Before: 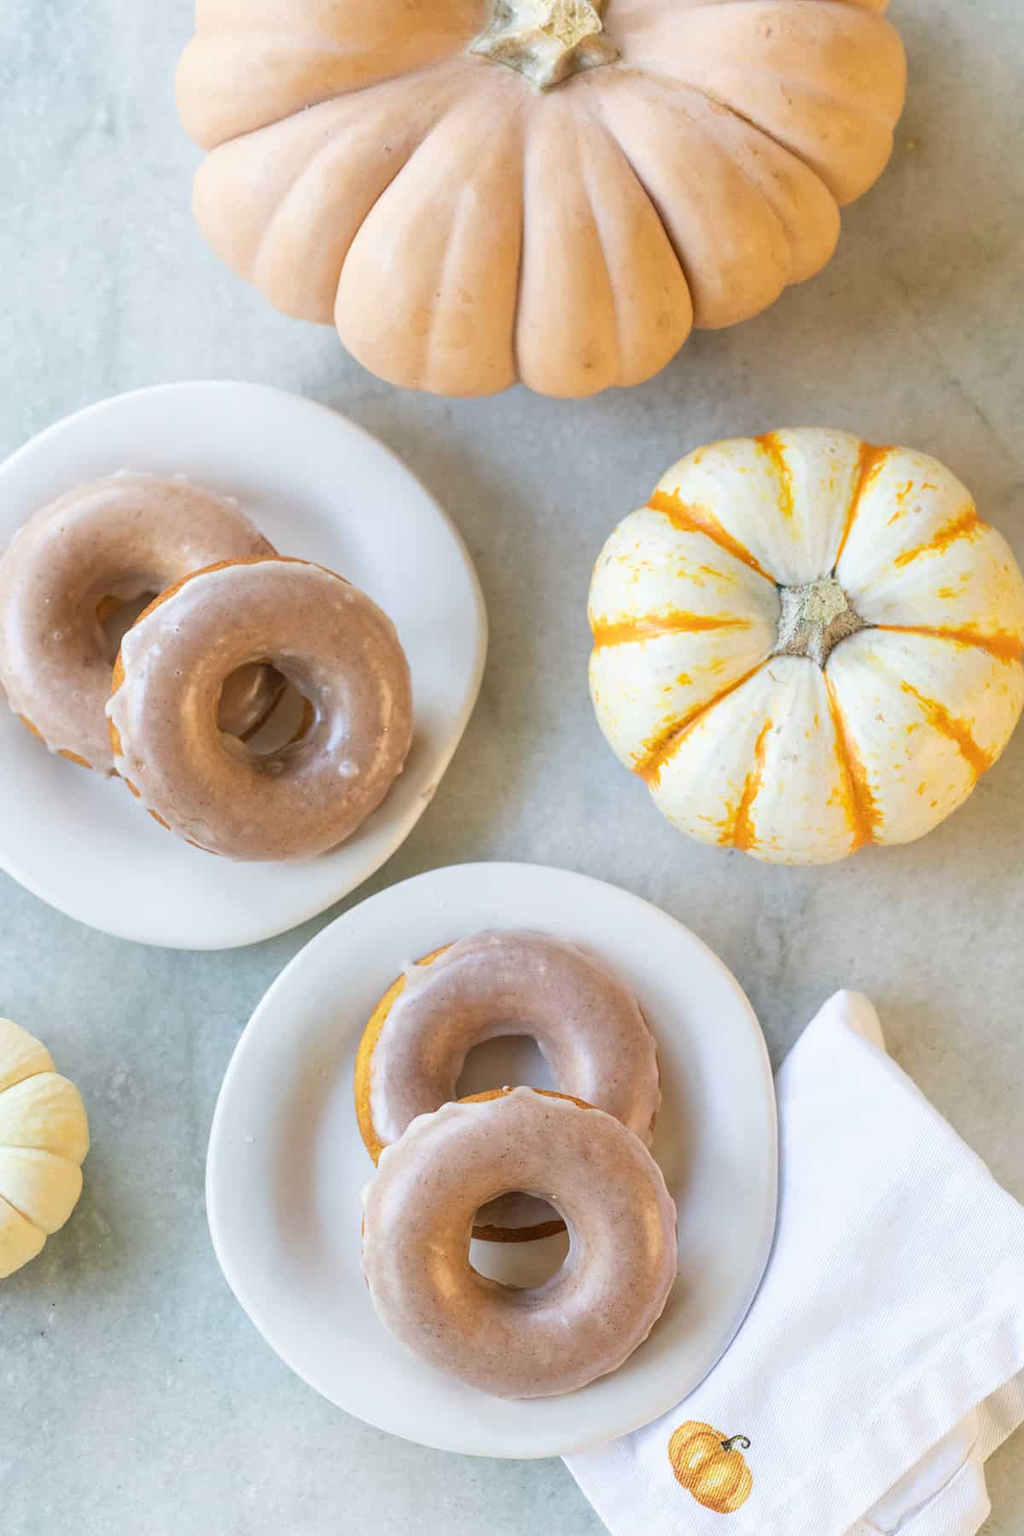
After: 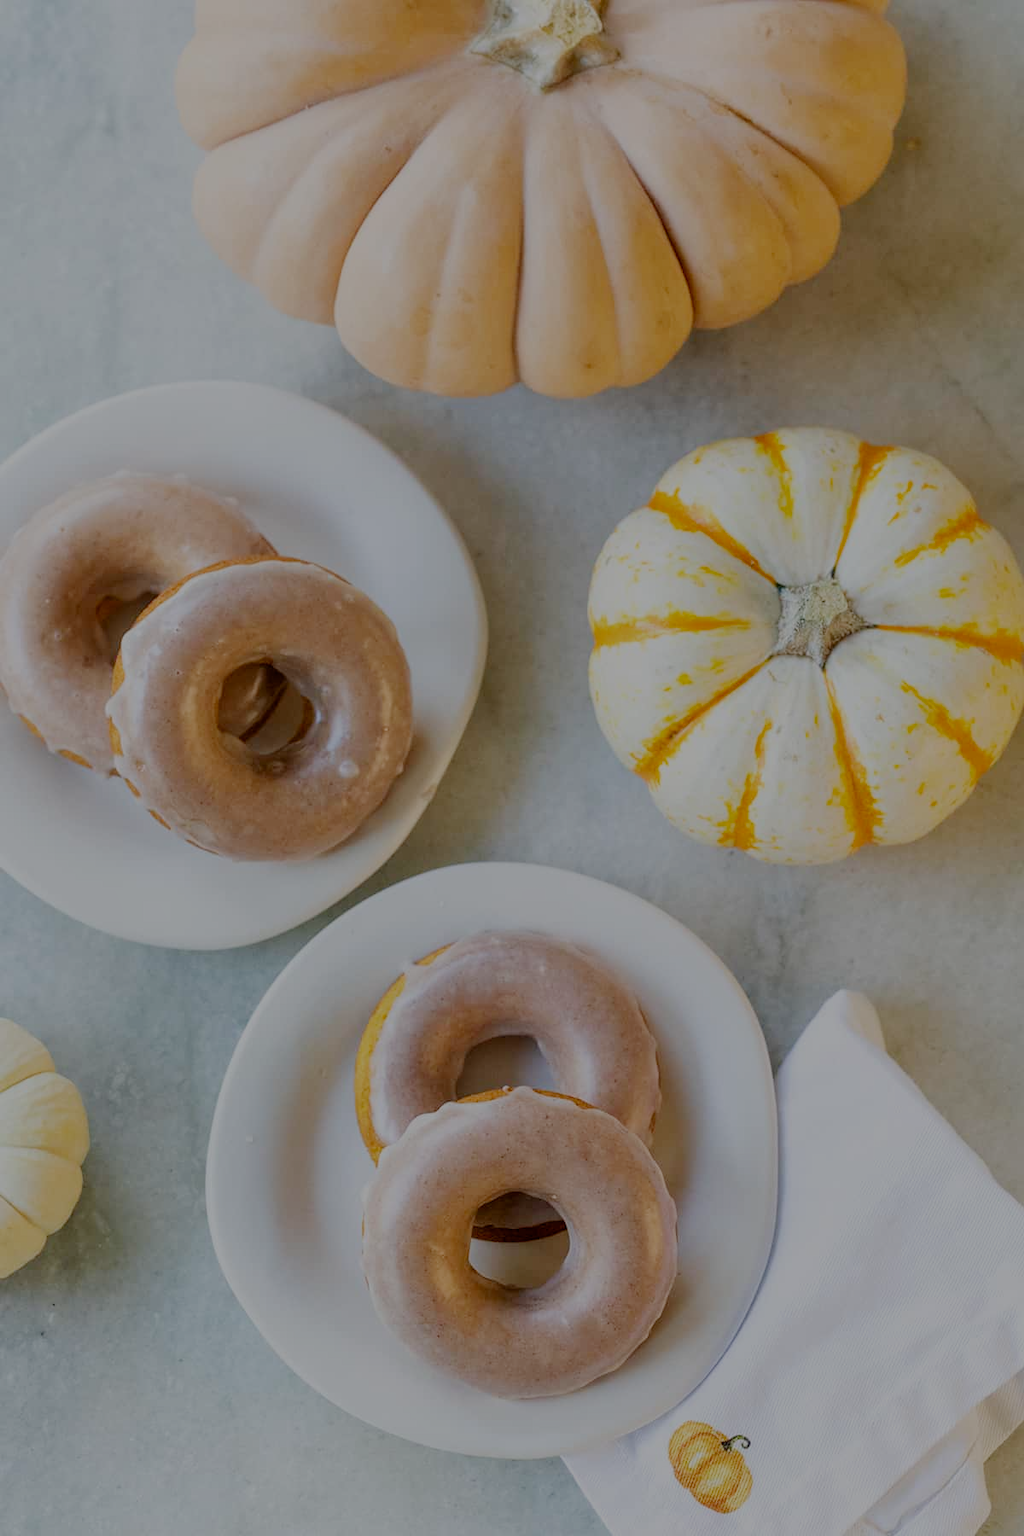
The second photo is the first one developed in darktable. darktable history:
filmic rgb: middle gray luminance 30%, black relative exposure -9 EV, white relative exposure 7 EV, threshold 6 EV, target black luminance 0%, hardness 2.94, latitude 2.04%, contrast 0.963, highlights saturation mix 5%, shadows ↔ highlights balance 12.16%, add noise in highlights 0, preserve chrominance no, color science v3 (2019), use custom middle-gray values true, iterations of high-quality reconstruction 0, contrast in highlights soft, enable highlight reconstruction true
shadows and highlights: radius 121.13, shadows 21.4, white point adjustment -9.72, highlights -14.39, soften with gaussian
